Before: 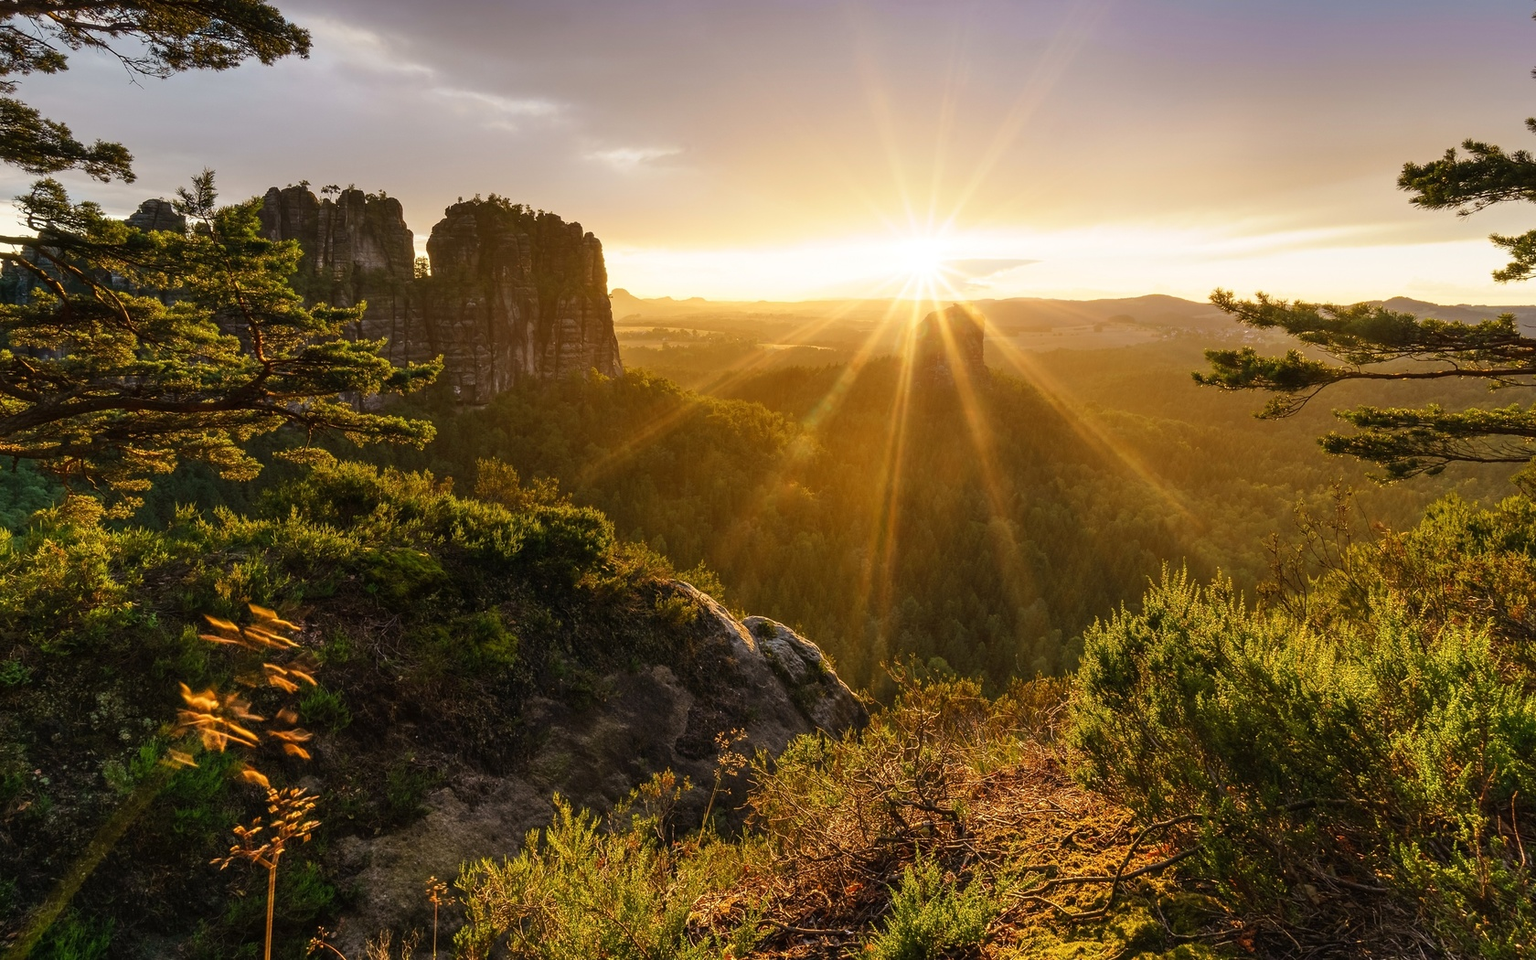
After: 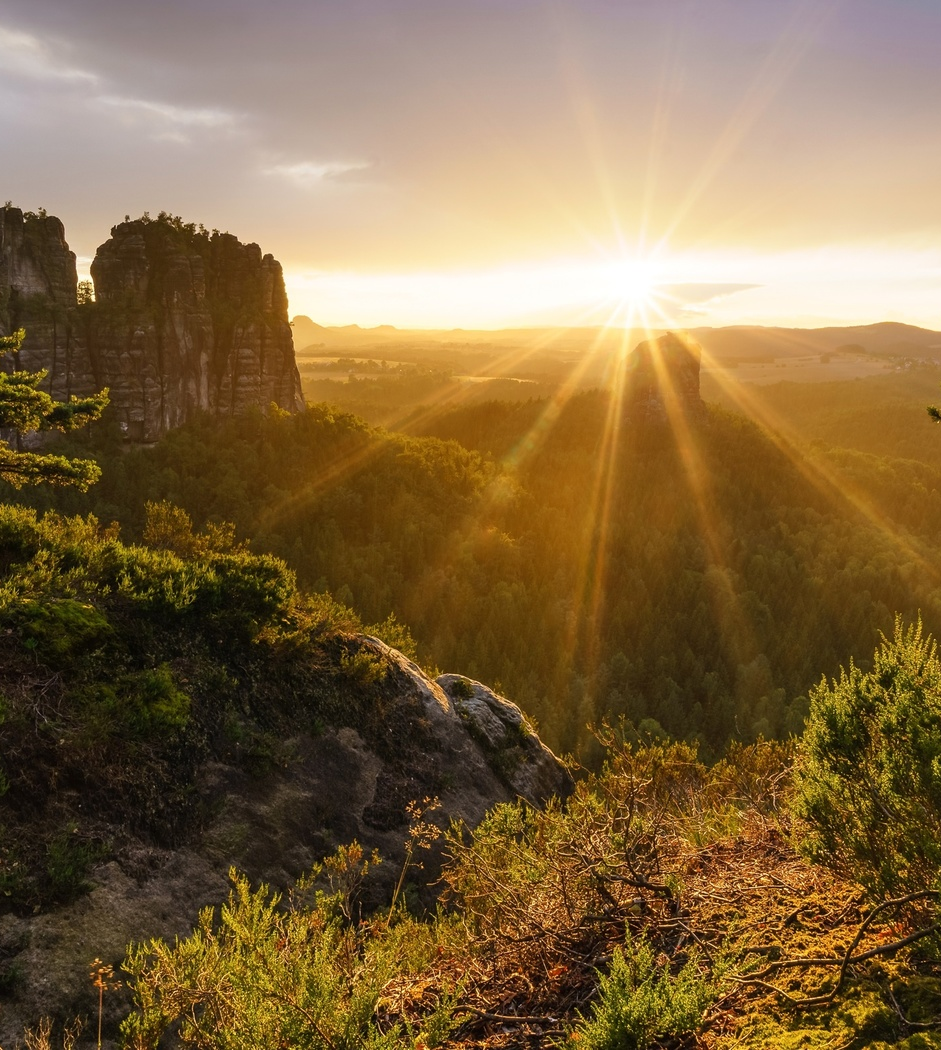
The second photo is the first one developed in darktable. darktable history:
crop and rotate: left 22.428%, right 21.528%
